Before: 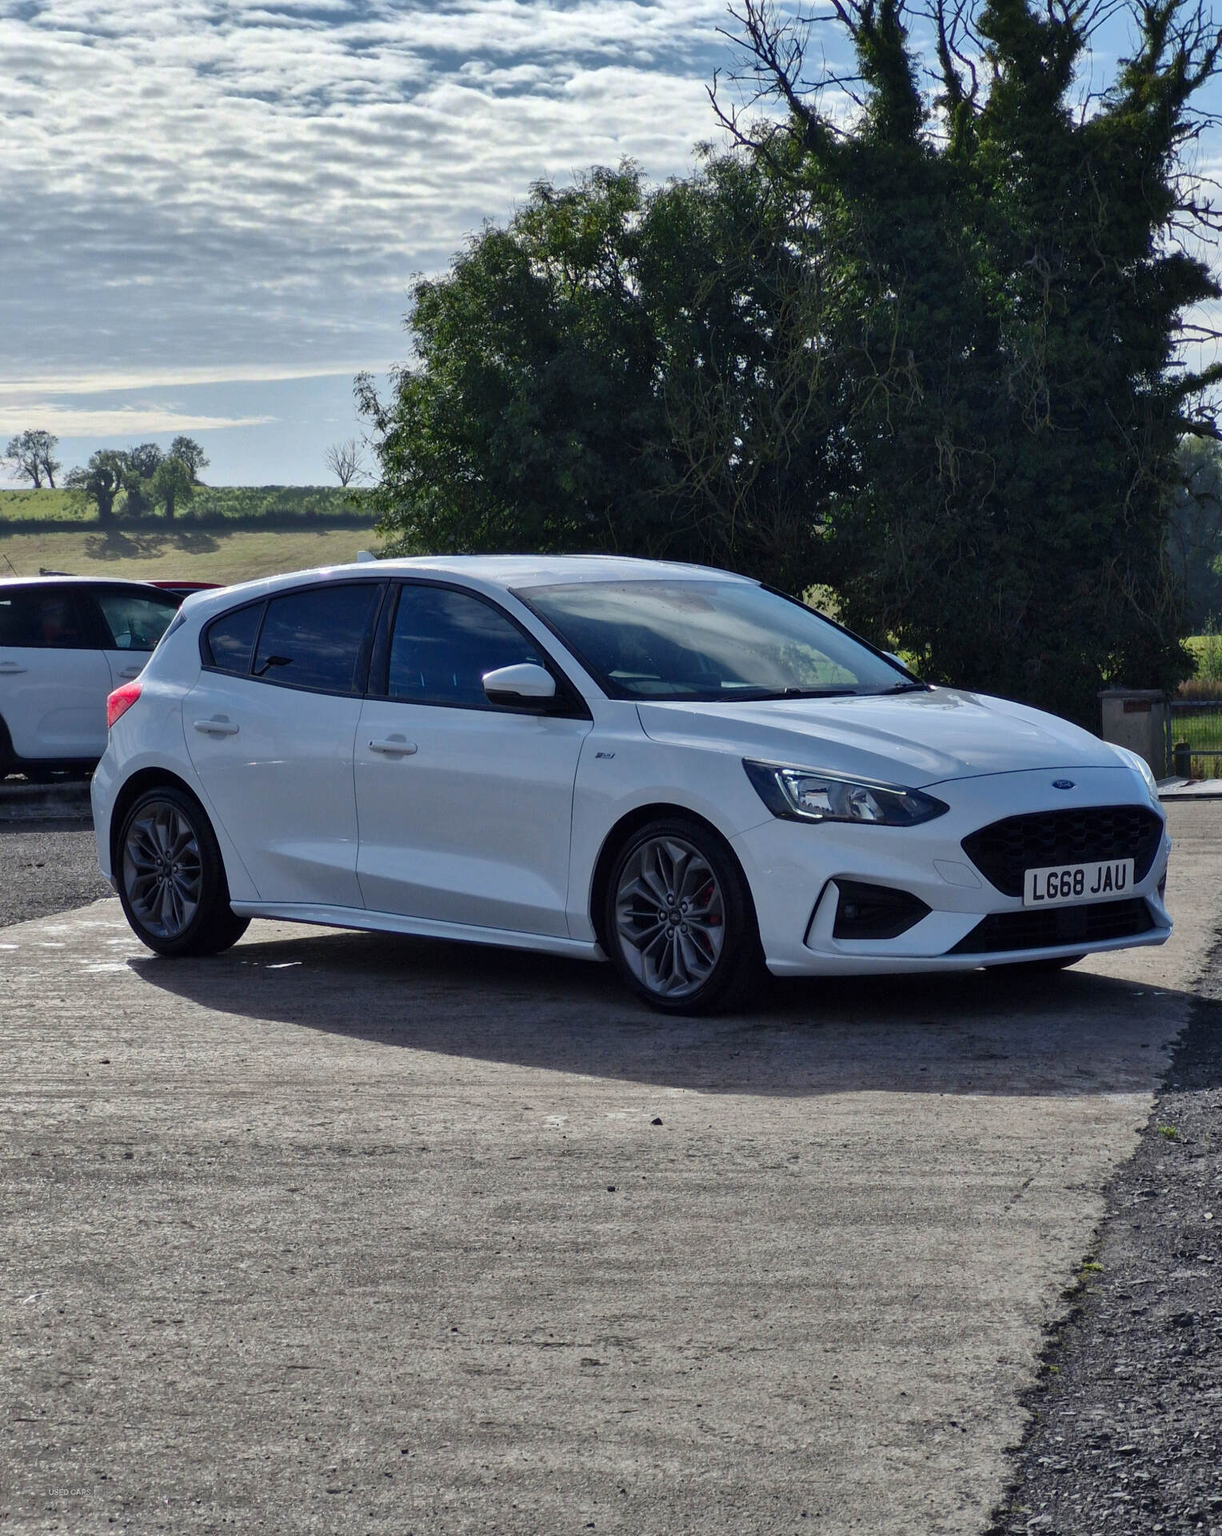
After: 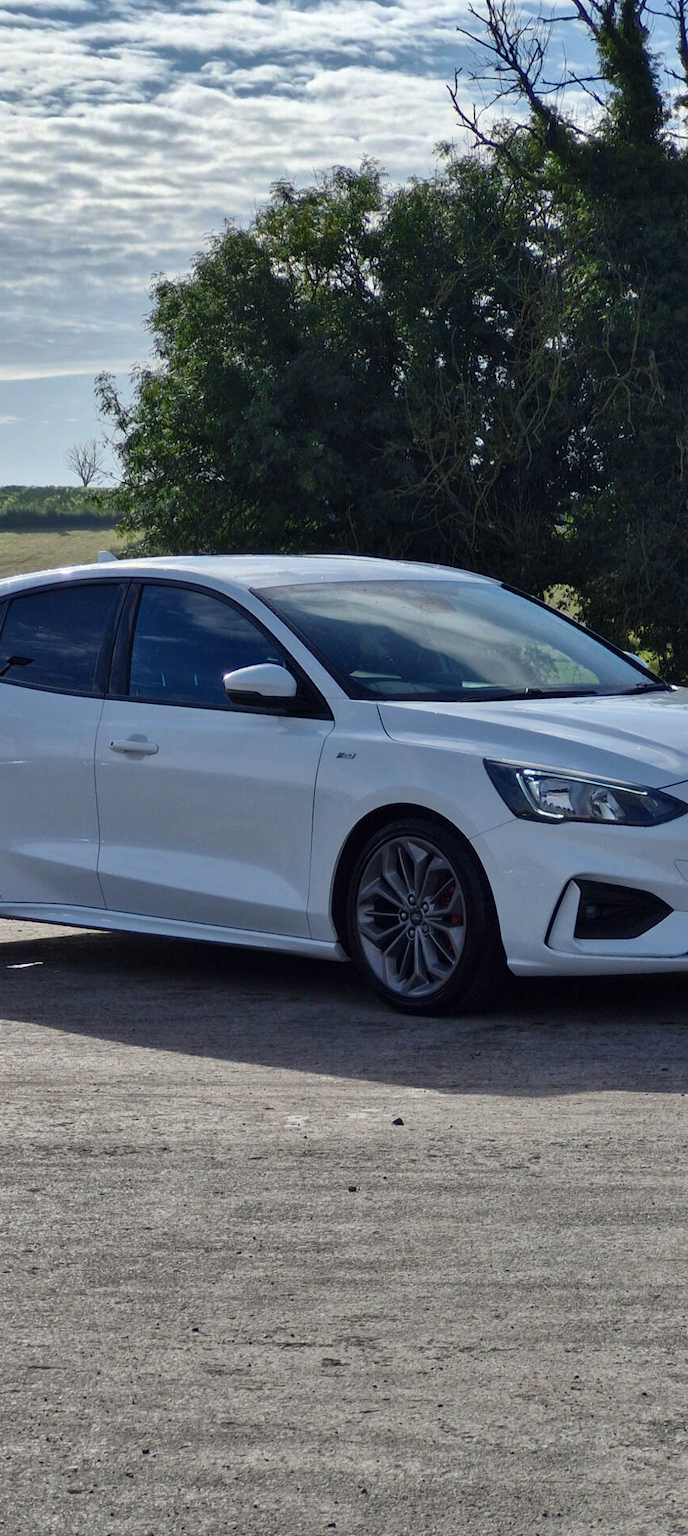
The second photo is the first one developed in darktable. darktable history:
crop: left 21.256%, right 22.362%
